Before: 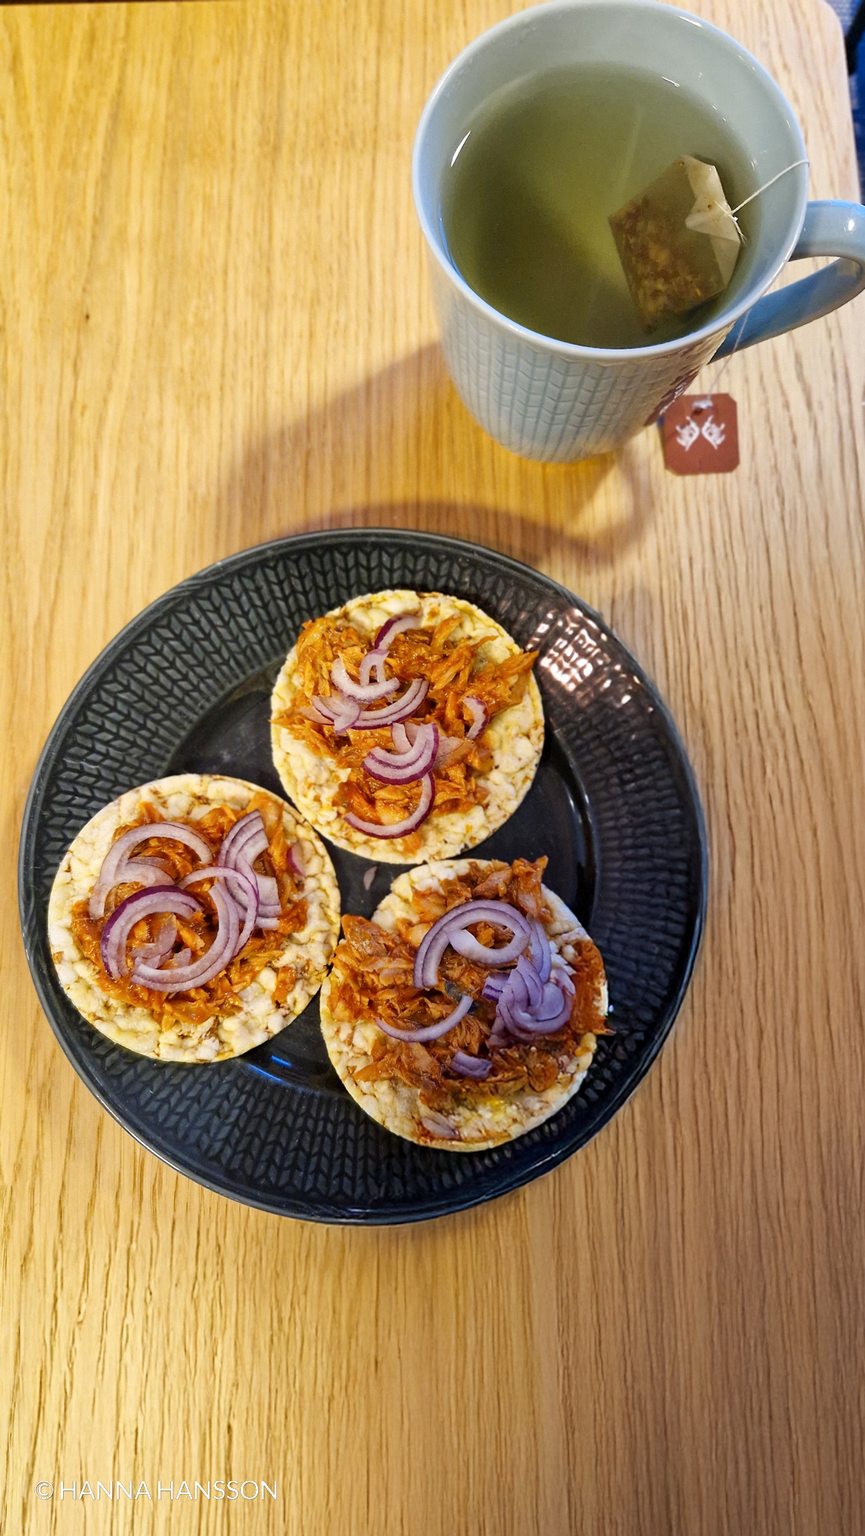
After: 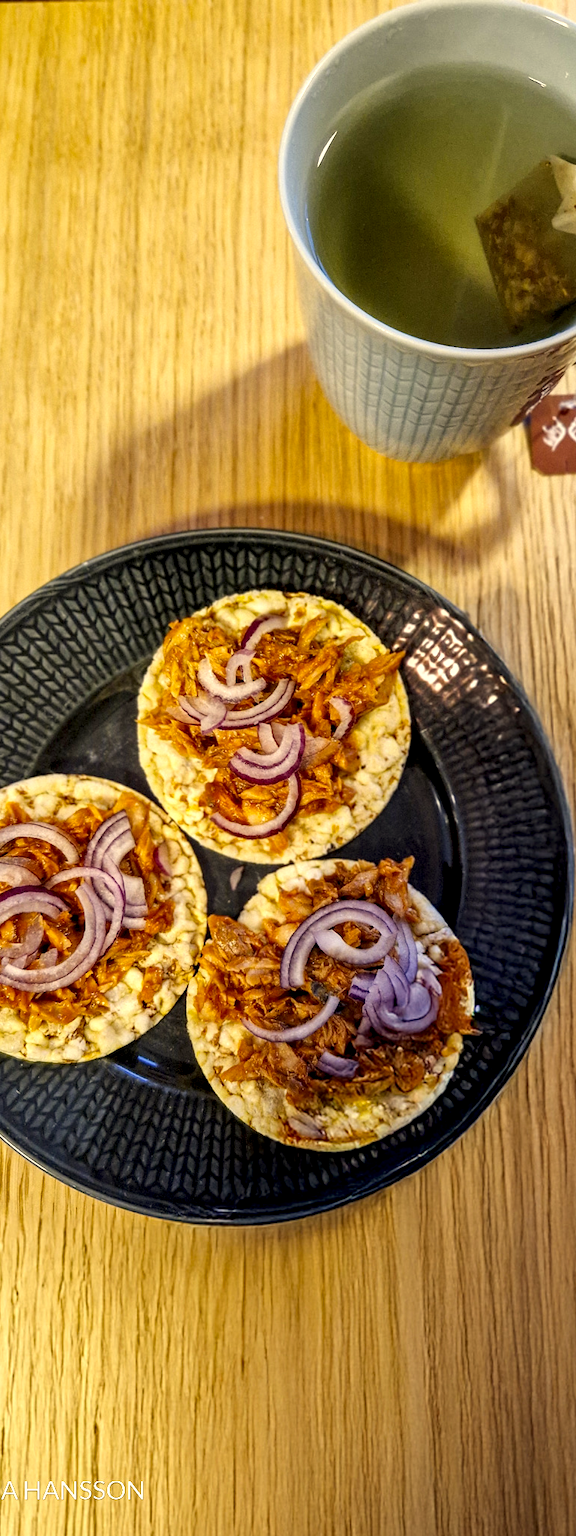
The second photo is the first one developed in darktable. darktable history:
local contrast: detail 154%
crop and rotate: left 15.446%, right 17.836%
color correction: highlights a* 1.39, highlights b* 17.83
